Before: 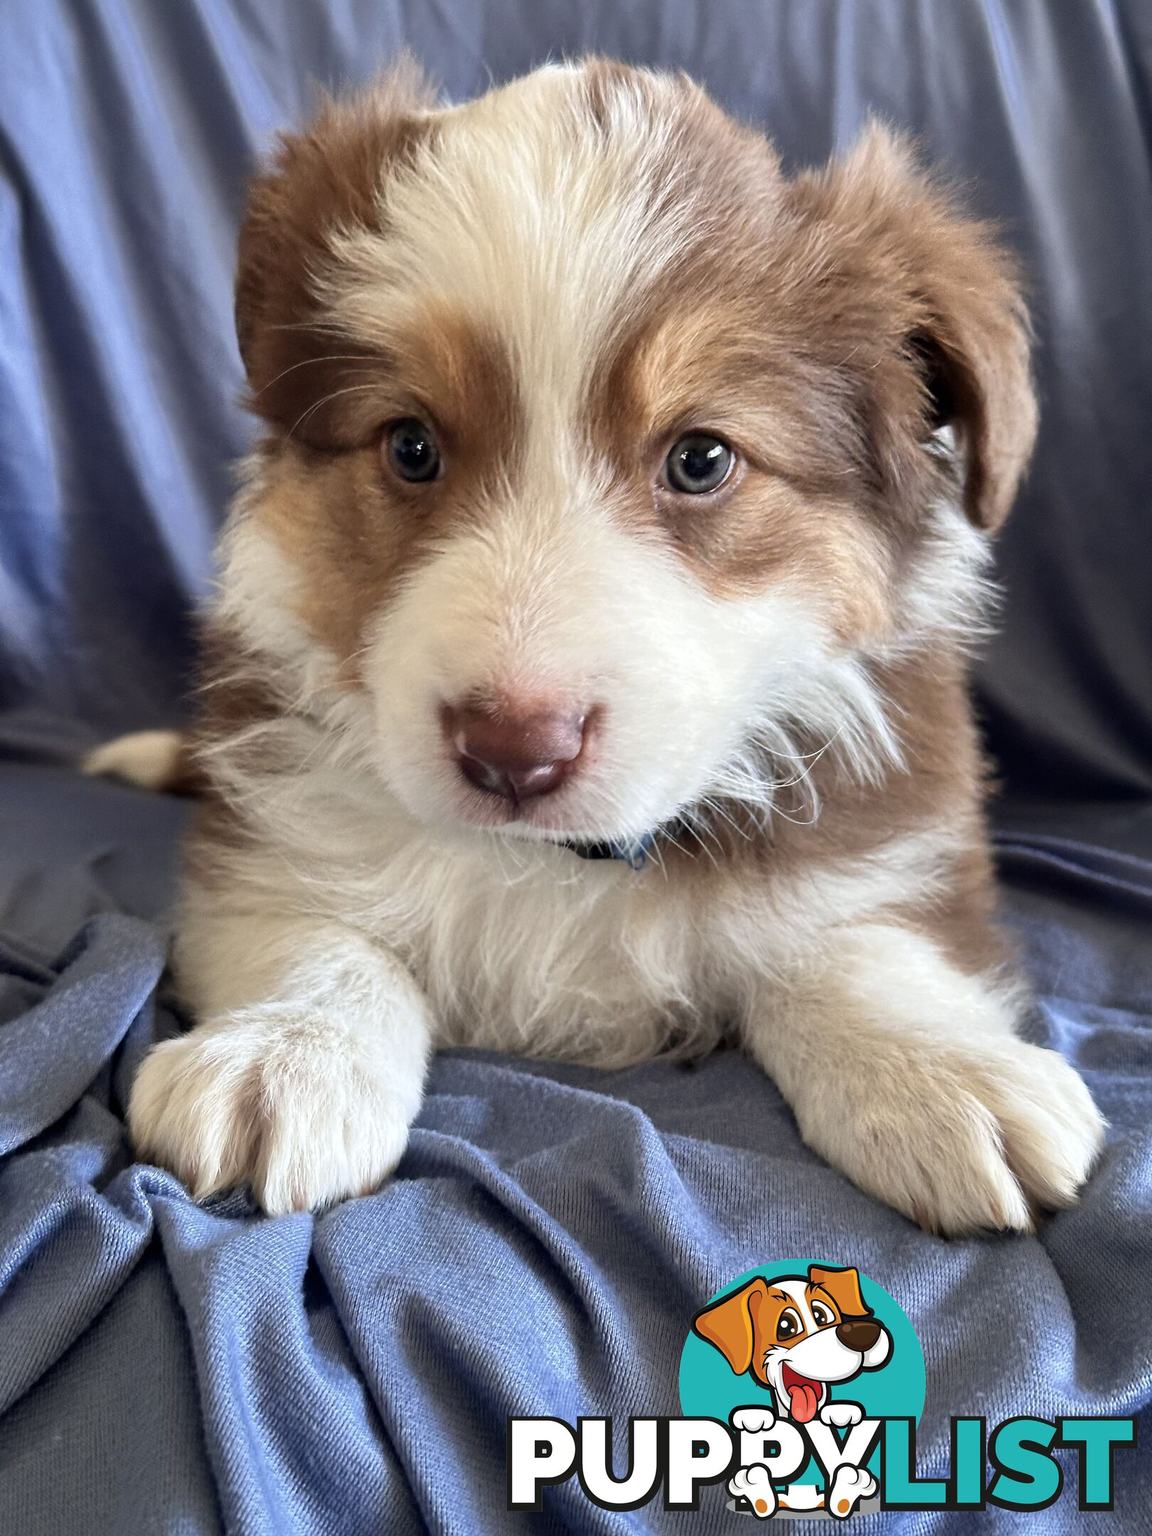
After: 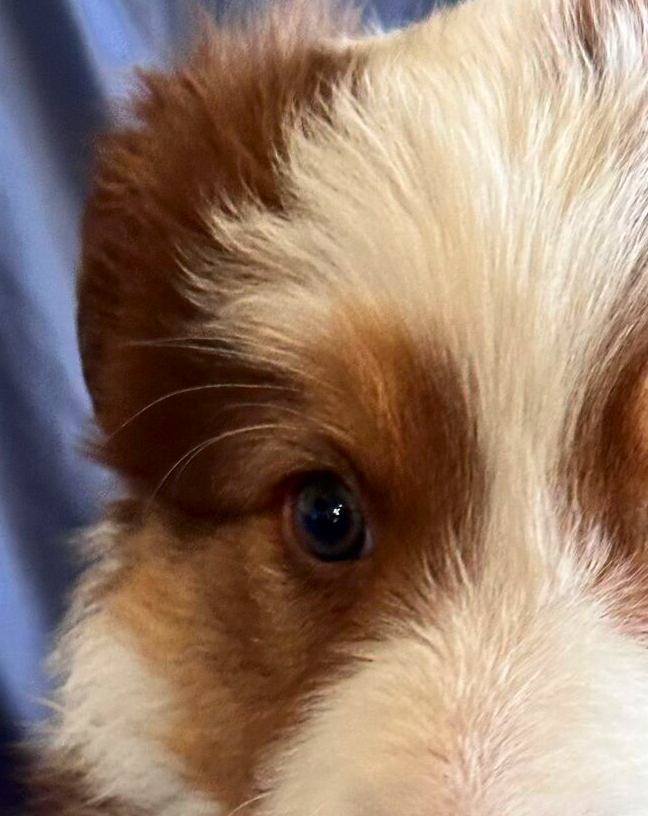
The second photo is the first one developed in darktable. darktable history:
crop: left 15.628%, top 5.439%, right 44.37%, bottom 56.463%
contrast brightness saturation: contrast 0.122, brightness -0.117, saturation 0.199
